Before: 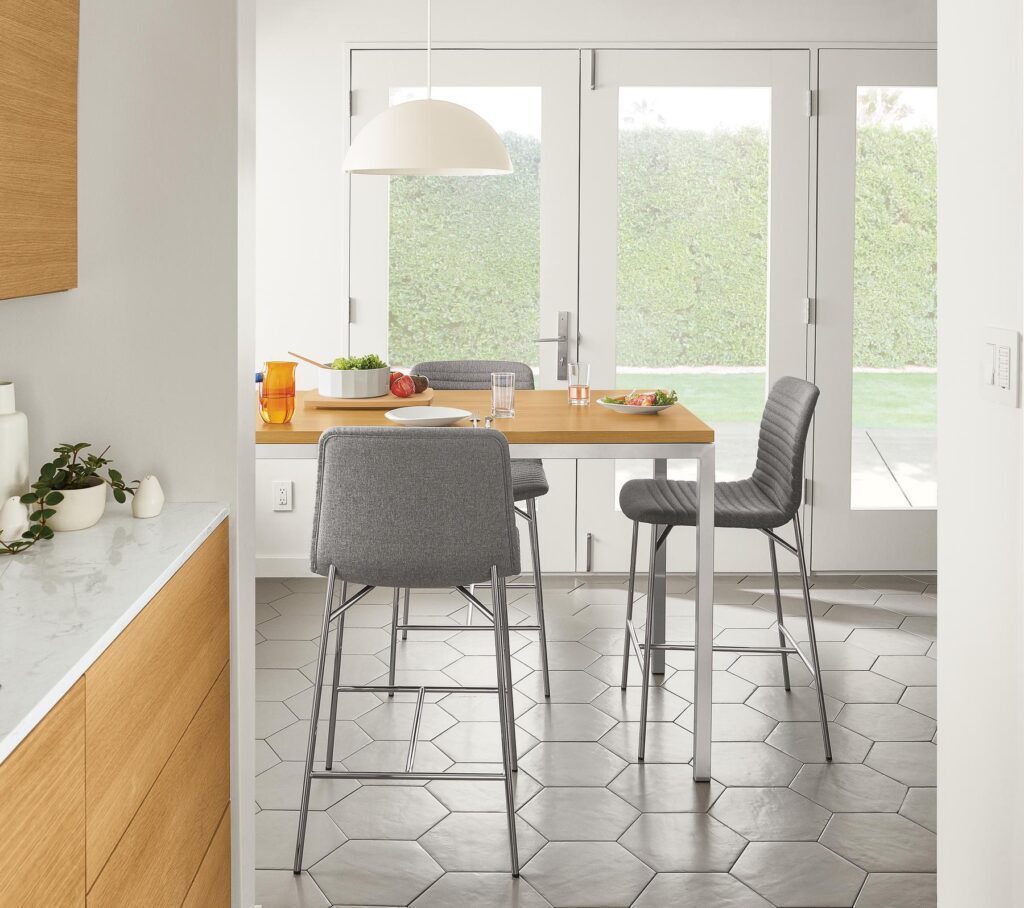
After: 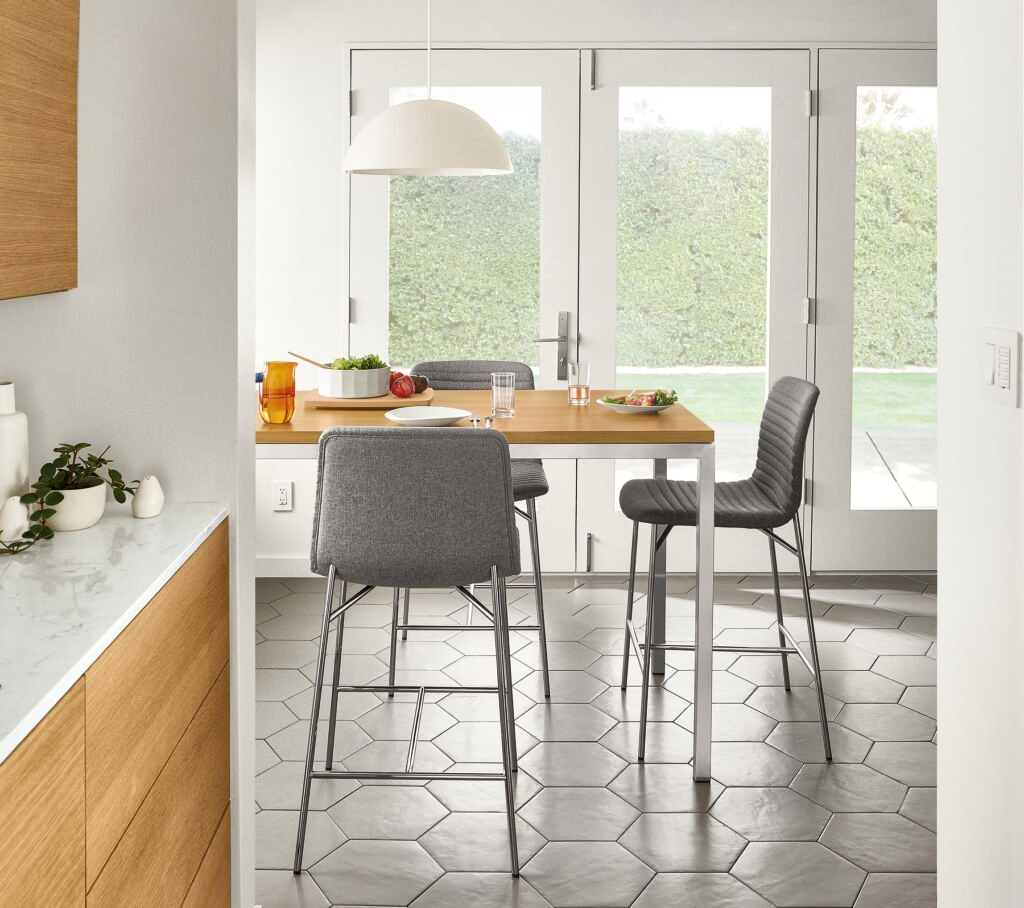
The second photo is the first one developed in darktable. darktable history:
filmic rgb: black relative exposure -16 EV, white relative exposure 2.94 EV, hardness 9.99
local contrast: mode bilateral grid, contrast 24, coarseness 61, detail 152%, midtone range 0.2
